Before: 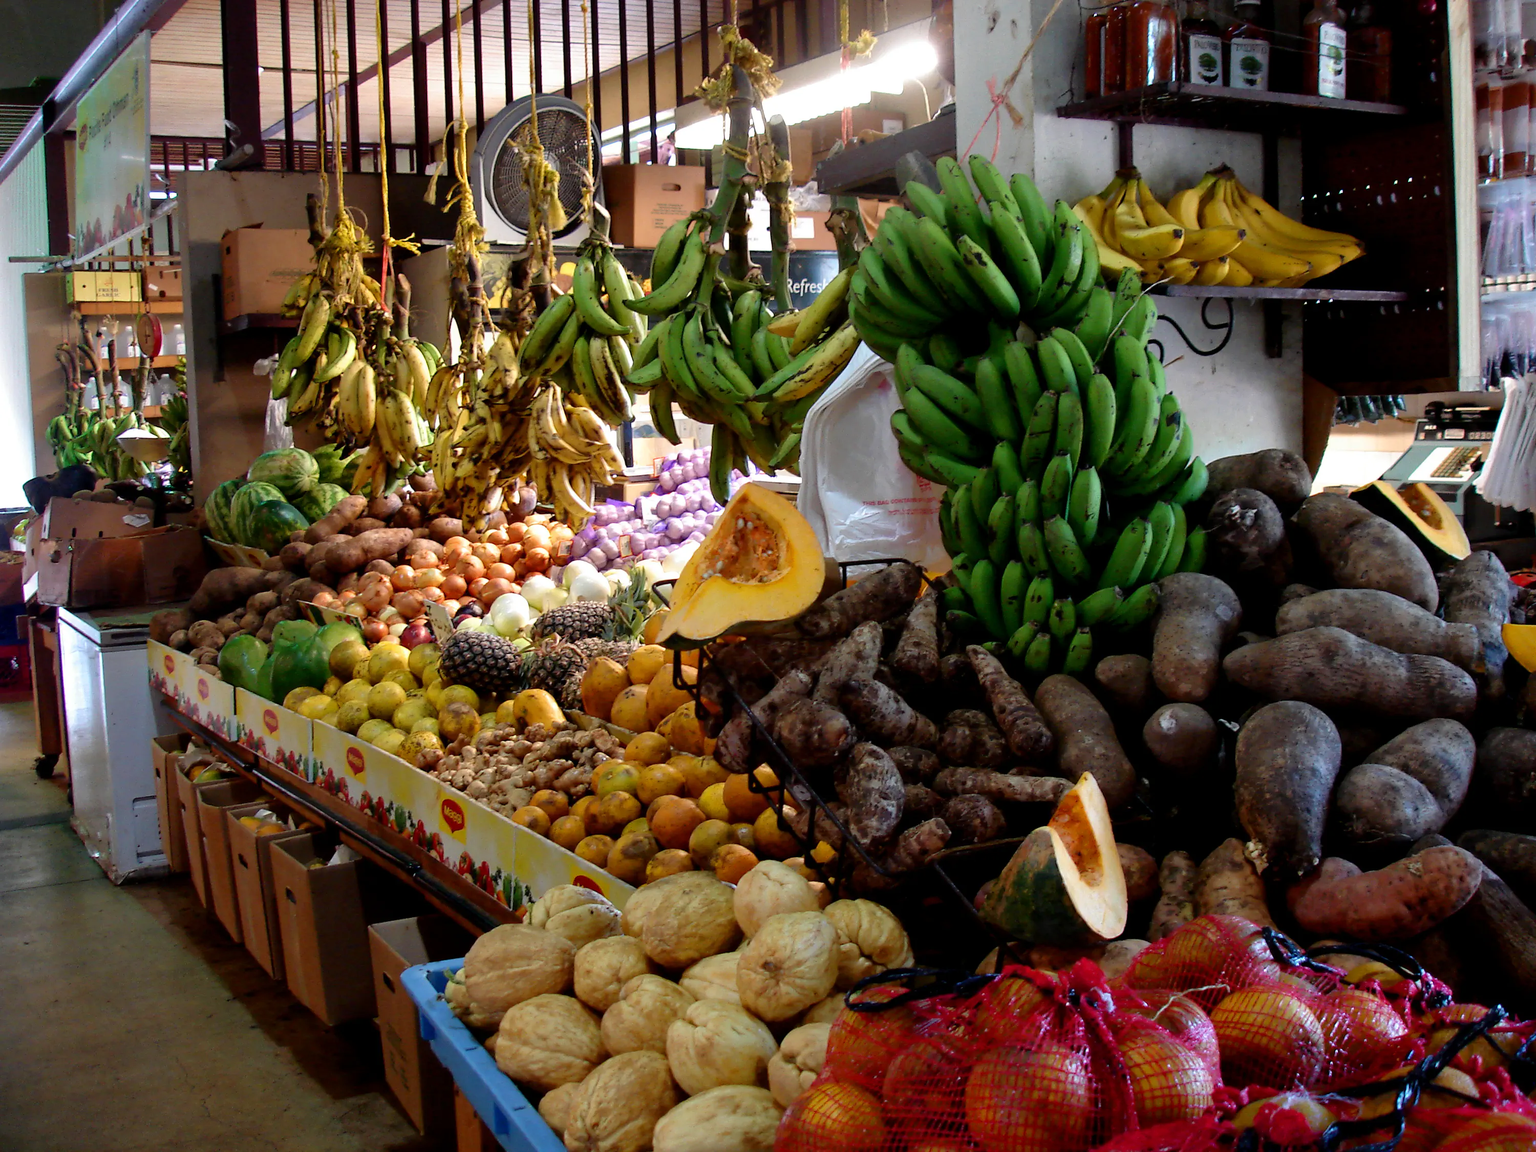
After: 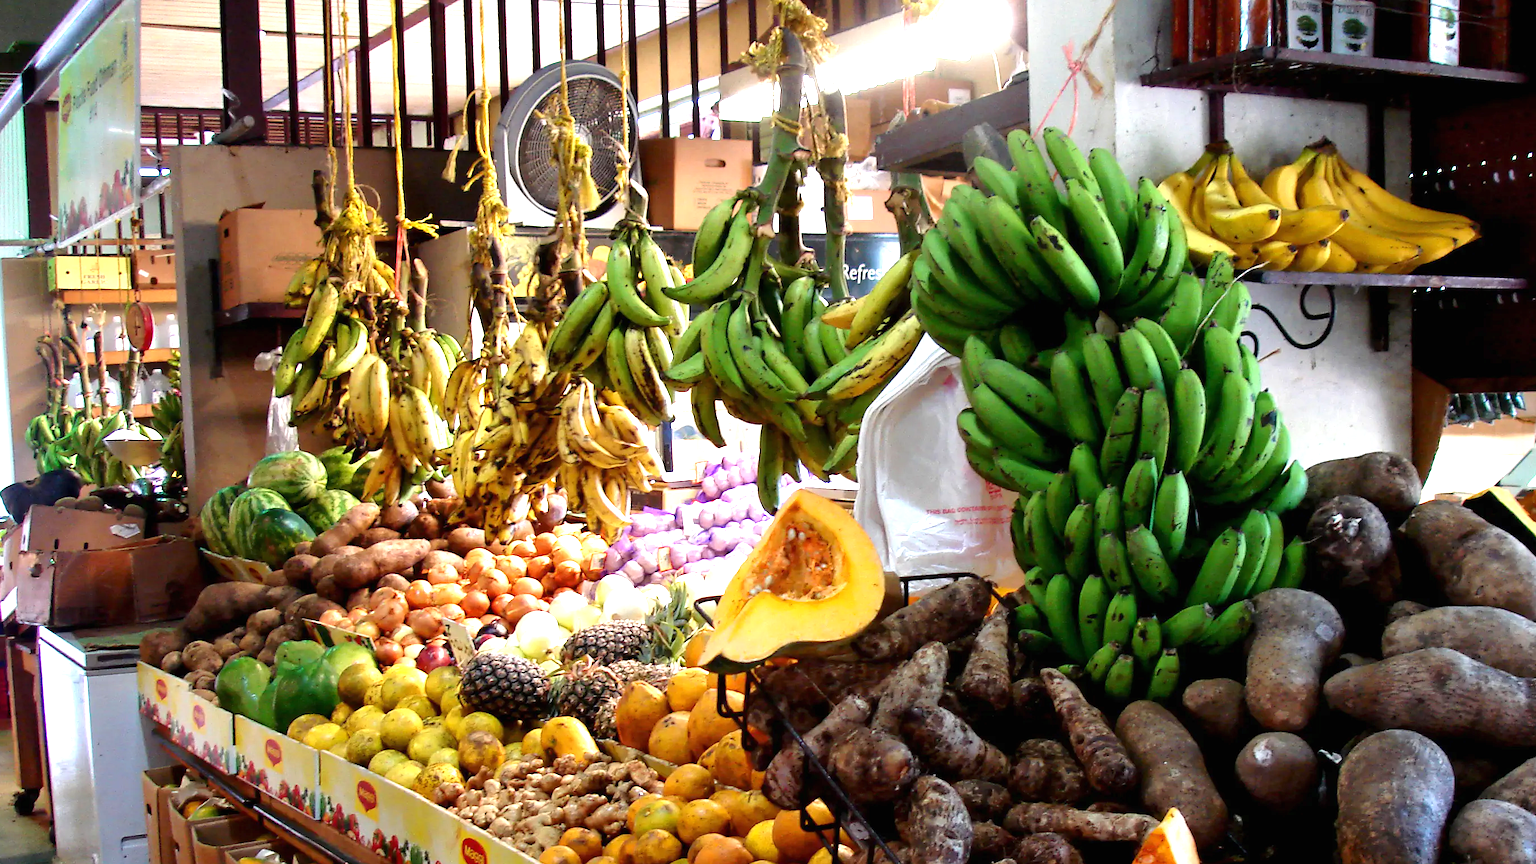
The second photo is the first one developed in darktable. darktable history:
crop: left 1.509%, top 3.452%, right 7.696%, bottom 28.452%
exposure: black level correction 0, exposure 1.1 EV, compensate highlight preservation false
